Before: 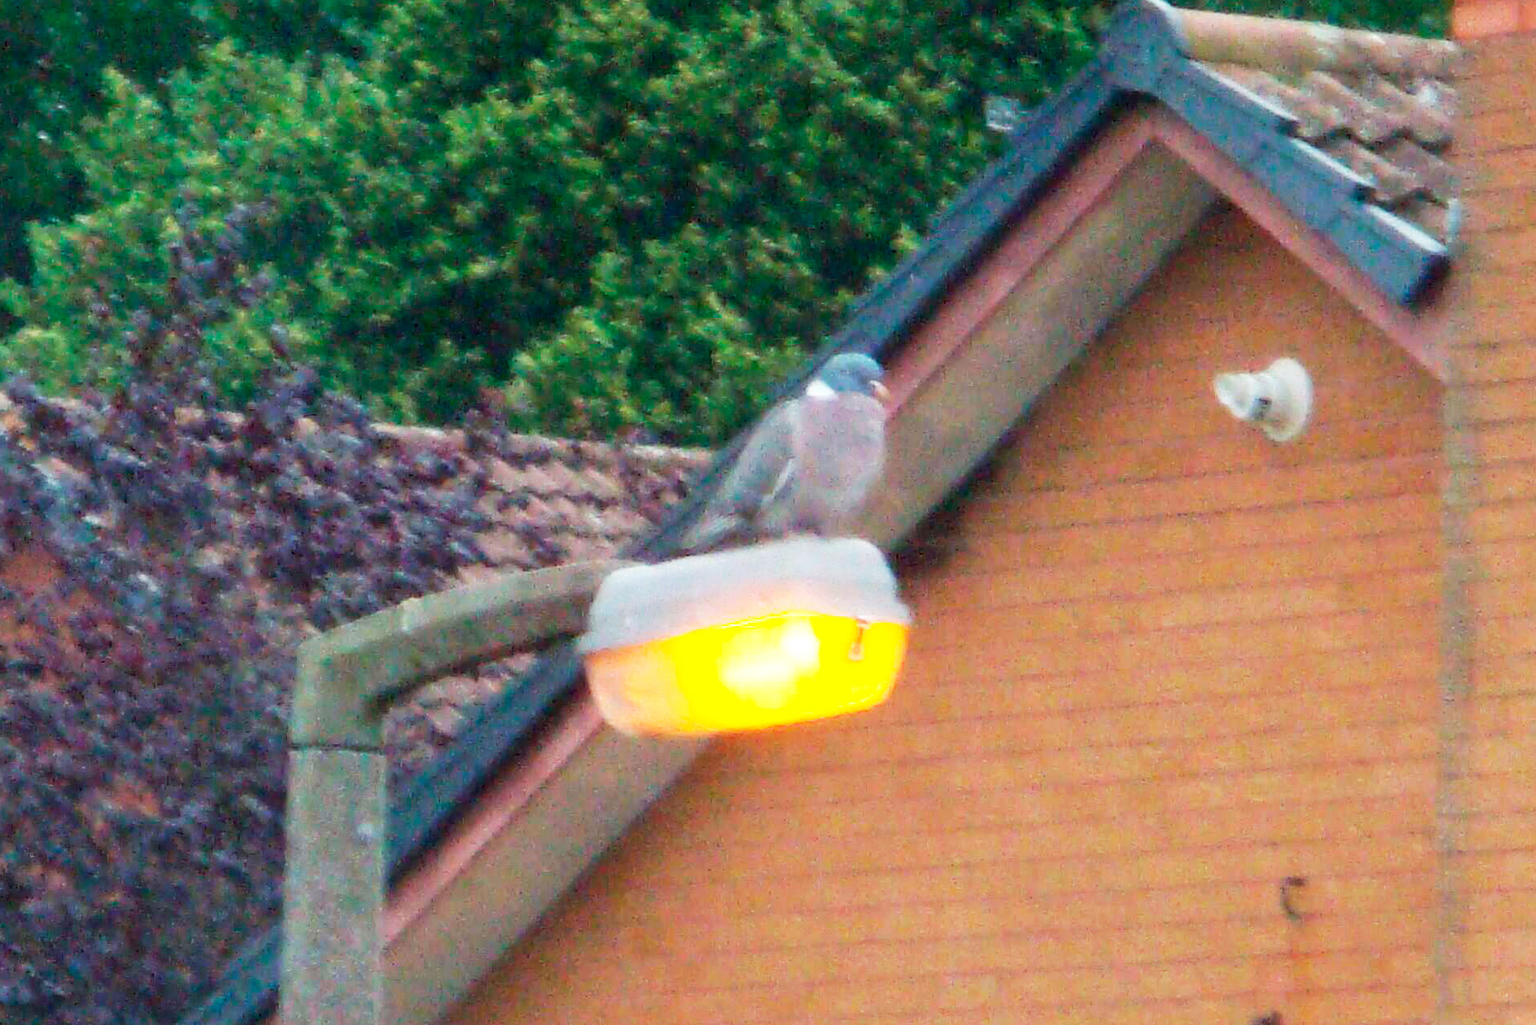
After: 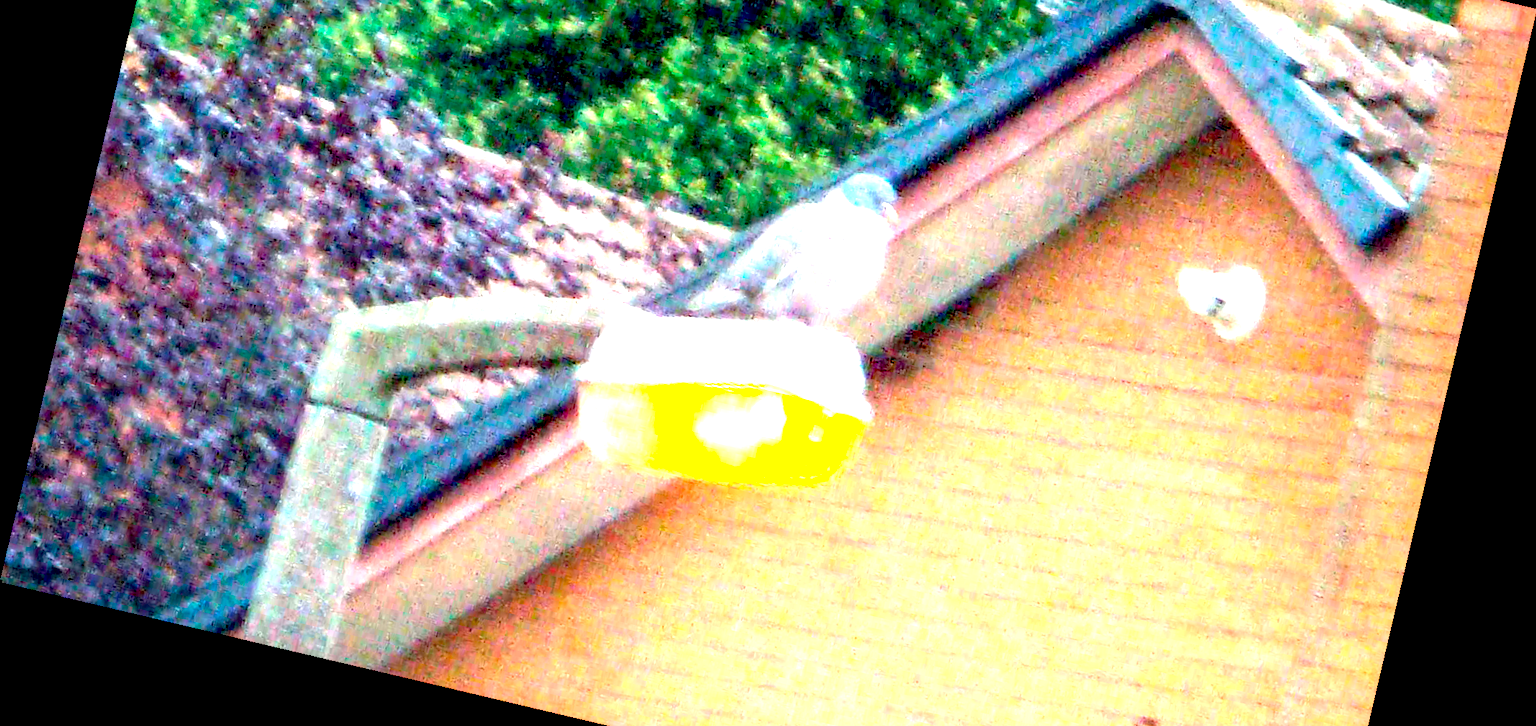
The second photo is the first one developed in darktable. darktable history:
crop and rotate: top 25.357%, bottom 13.942%
rotate and perspective: rotation 13.27°, automatic cropping off
exposure: black level correction 0.016, exposure 1.774 EV, compensate highlight preservation false
local contrast: on, module defaults
